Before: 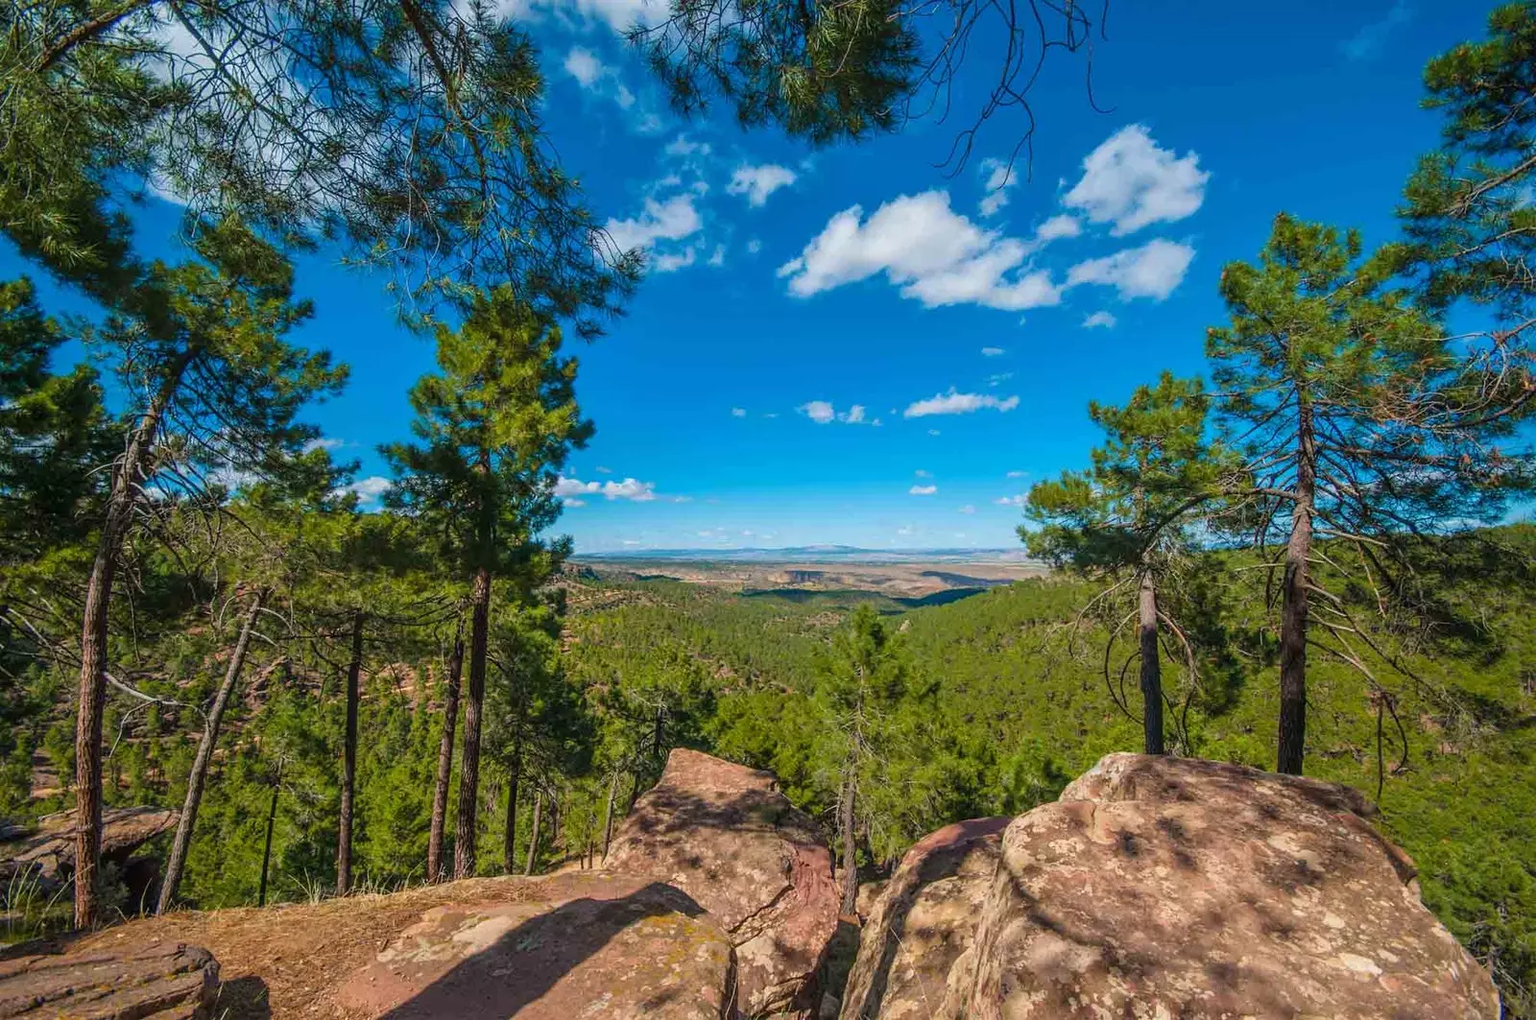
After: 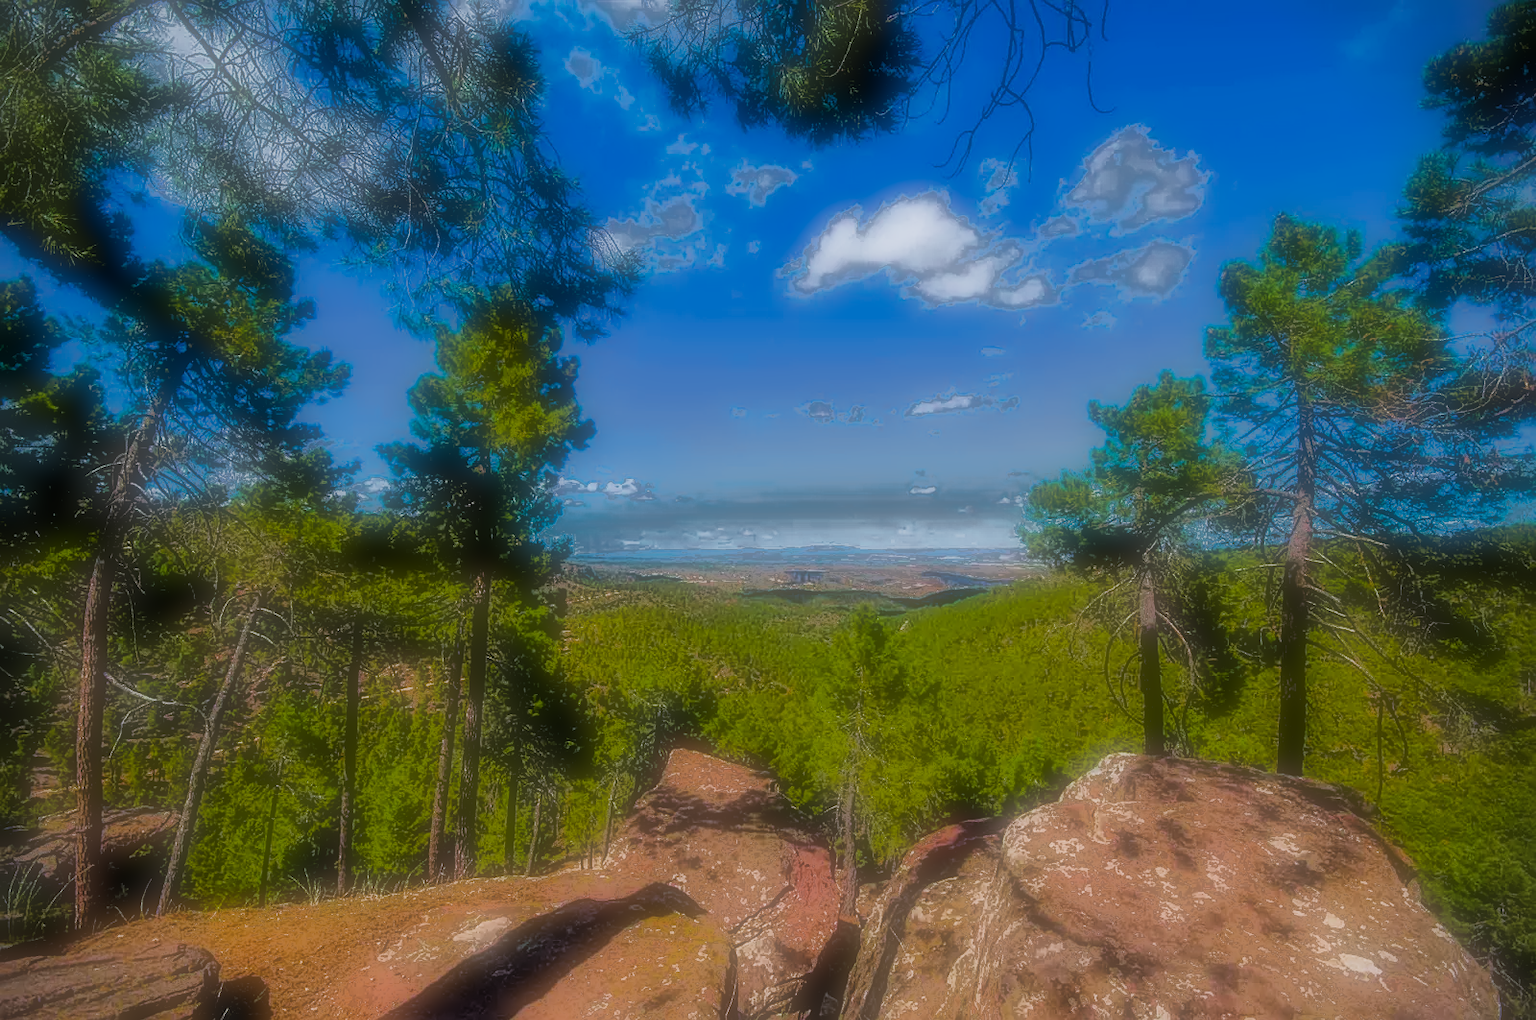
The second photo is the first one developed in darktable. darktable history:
sharpen: on, module defaults
color balance rgb: perceptual saturation grading › global saturation 30%, global vibrance 30%
soften: on, module defaults
rgb levels: levels [[0.029, 0.461, 0.922], [0, 0.5, 1], [0, 0.5, 1]]
vignetting: fall-off start 92.6%, brightness -0.52, saturation -0.51, center (-0.012, 0)
fill light: exposure -0.73 EV, center 0.69, width 2.2
white balance: red 0.984, blue 1.059
filmic rgb: middle gray luminance 21.73%, black relative exposure -14 EV, white relative exposure 2.96 EV, threshold 6 EV, target black luminance 0%, hardness 8.81, latitude 59.69%, contrast 1.208, highlights saturation mix 5%, shadows ↔ highlights balance 41.6%, add noise in highlights 0, color science v3 (2019), use custom middle-gray values true, iterations of high-quality reconstruction 0, contrast in highlights soft, enable highlight reconstruction true
